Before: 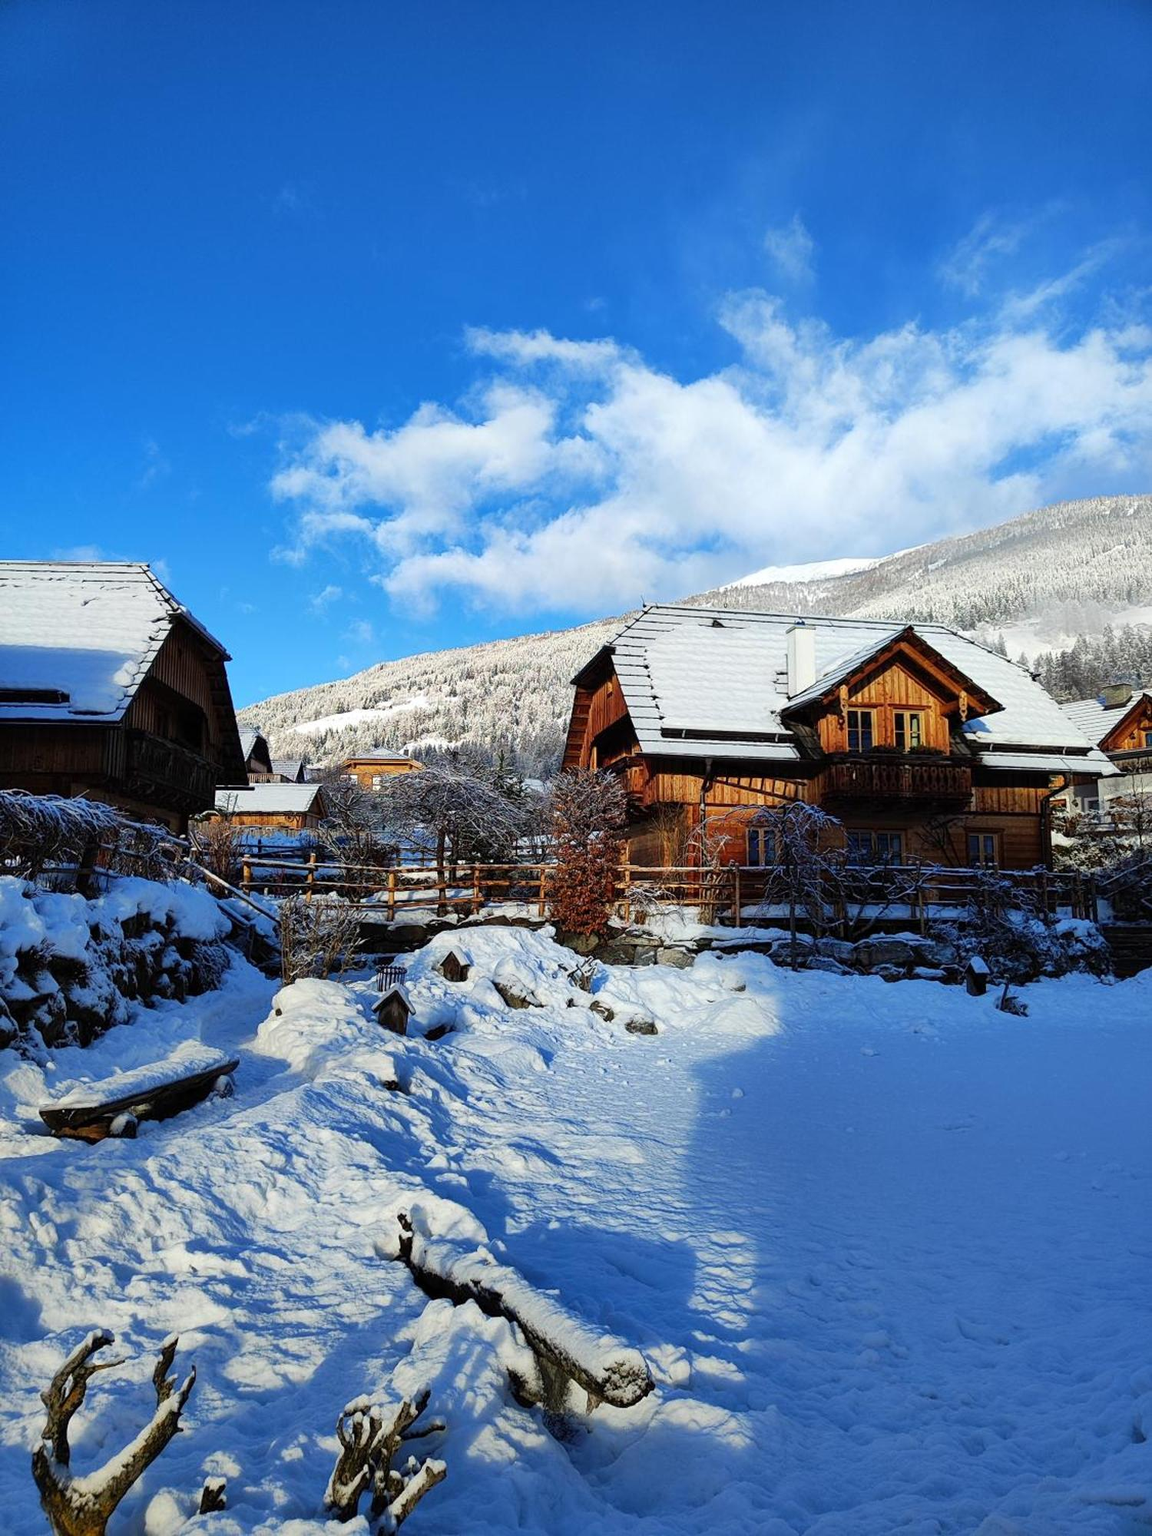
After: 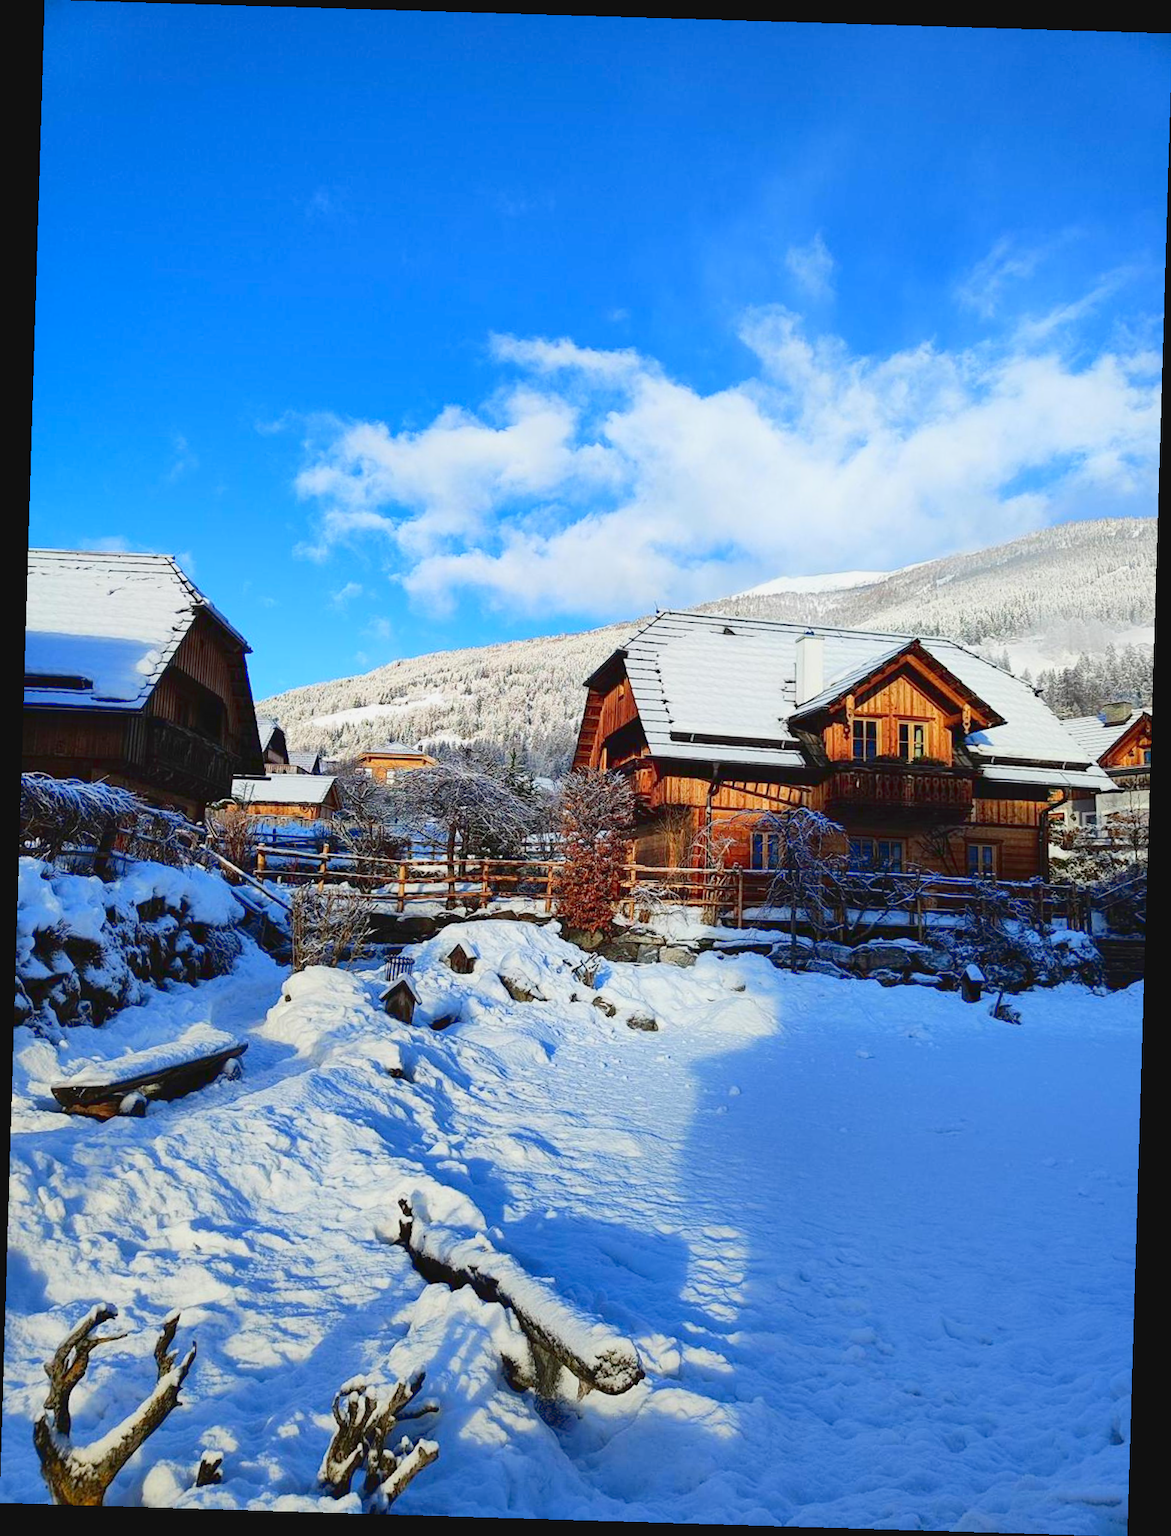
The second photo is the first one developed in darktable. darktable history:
rotate and perspective: rotation 1.72°, automatic cropping off
tone curve: curves: ch0 [(0, 0.047) (0.199, 0.263) (0.47, 0.555) (0.805, 0.839) (1, 0.962)], color space Lab, linked channels, preserve colors none
